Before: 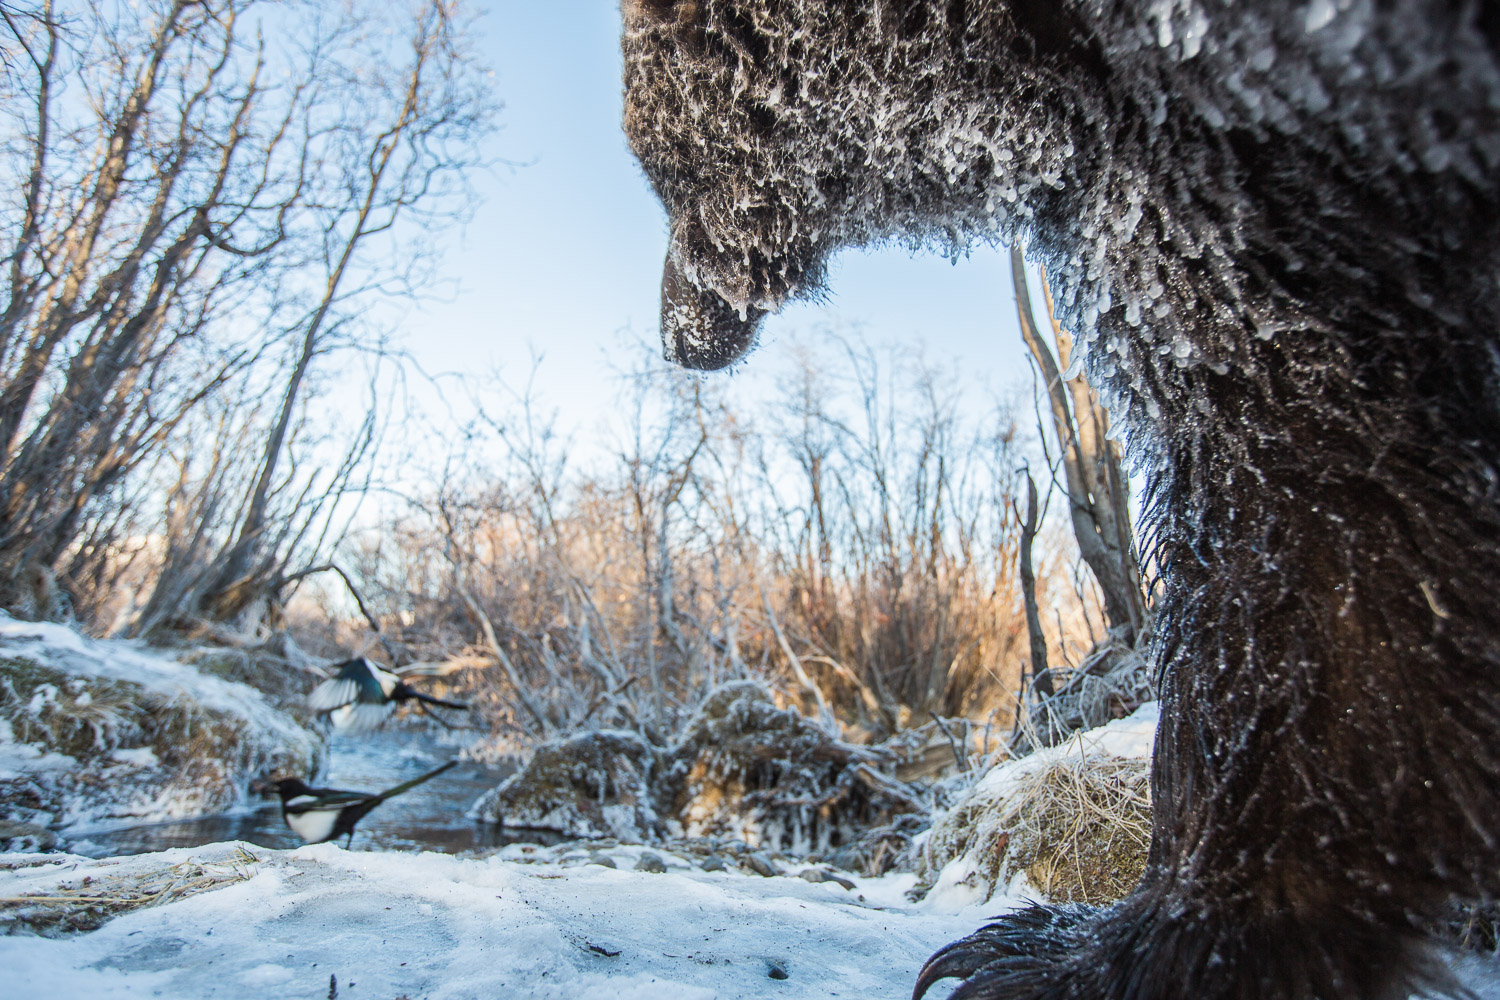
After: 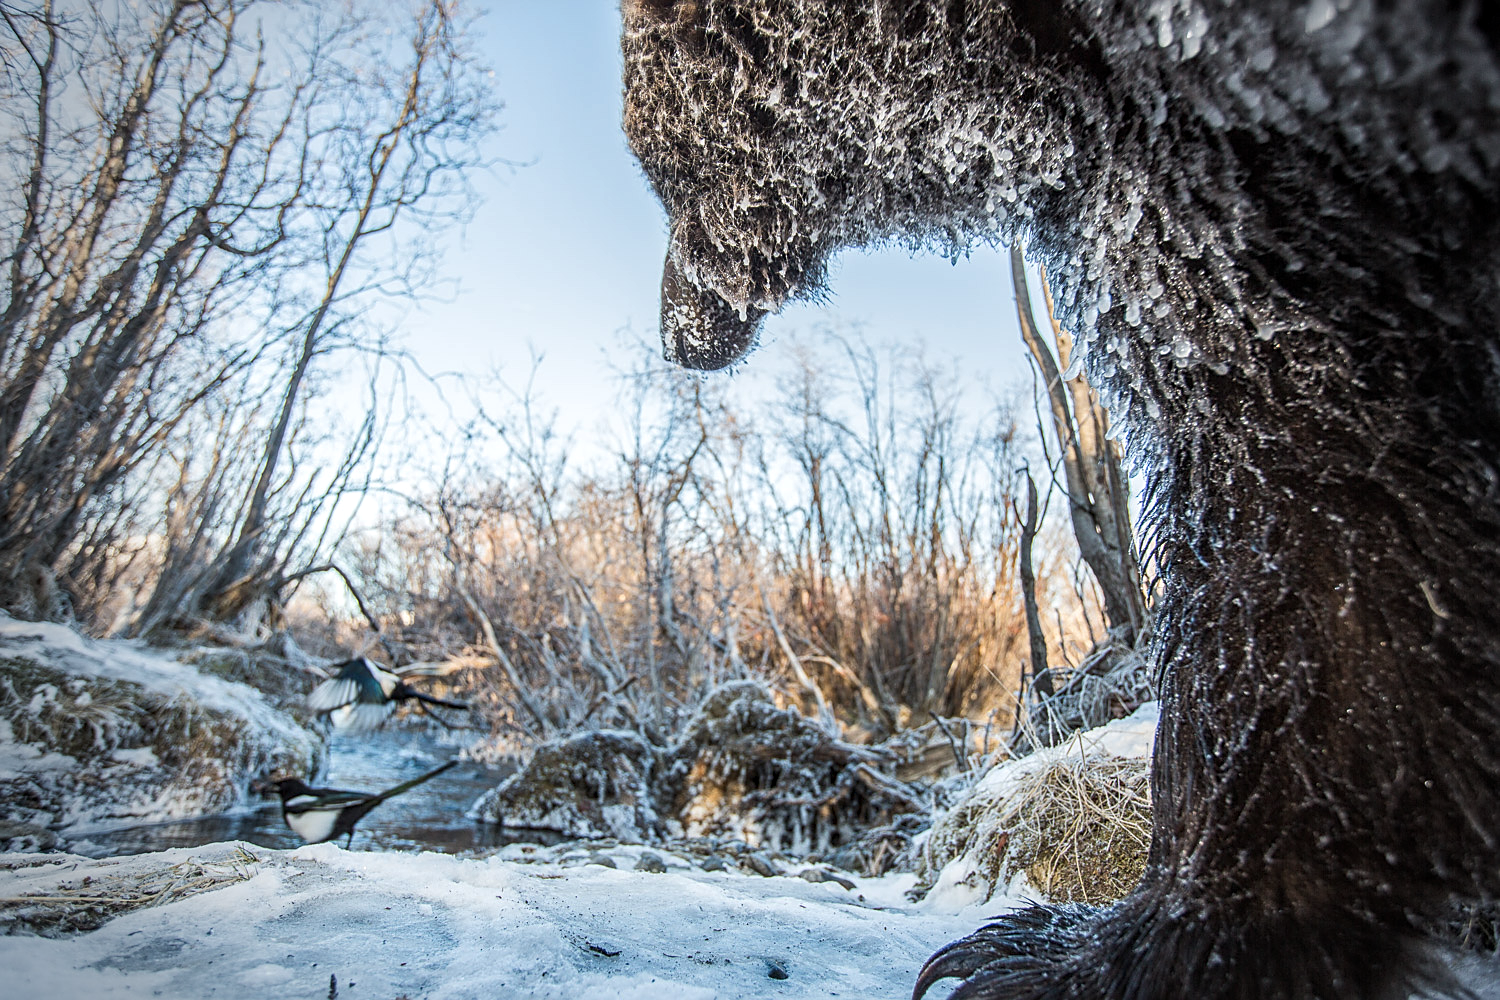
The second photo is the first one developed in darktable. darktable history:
tone equalizer: on, module defaults
local contrast: on, module defaults
sharpen: on, module defaults
vignetting: fall-off start 68.89%, fall-off radius 30.62%, brightness -0.397, saturation -0.294, width/height ratio 0.995, shape 0.857, unbound false
